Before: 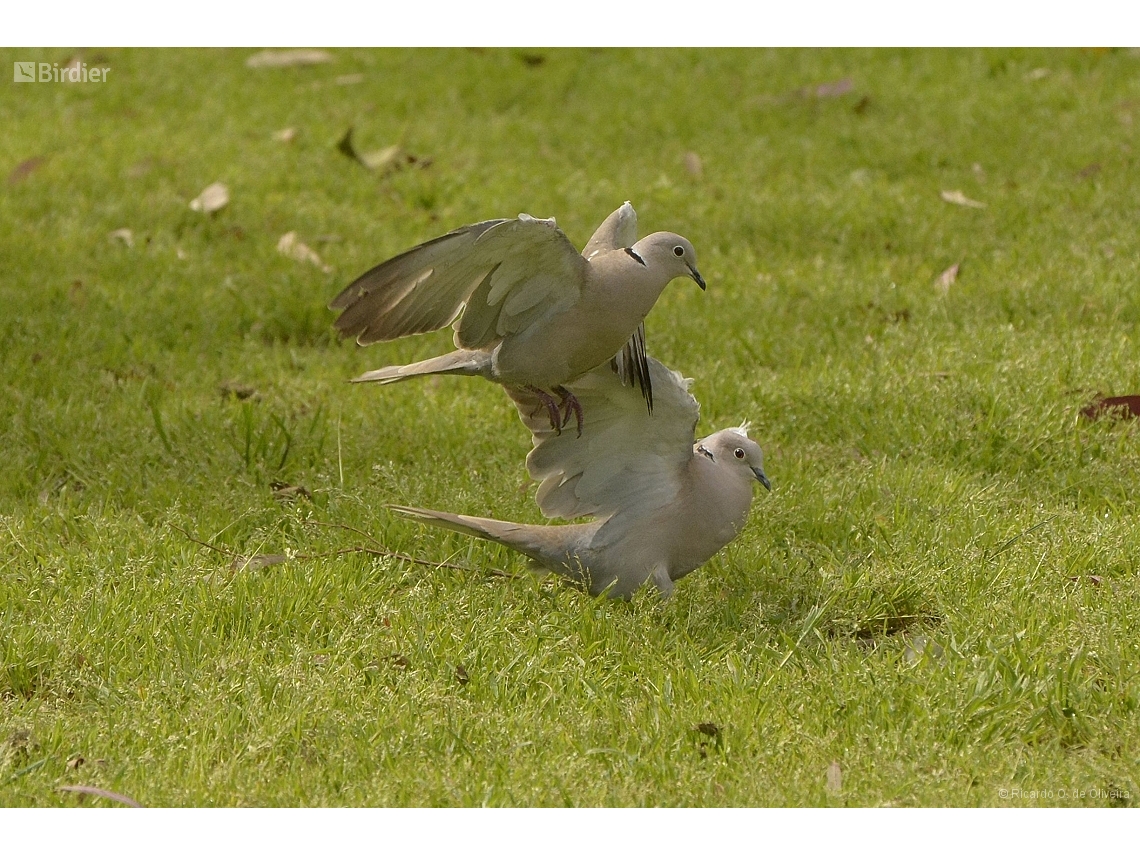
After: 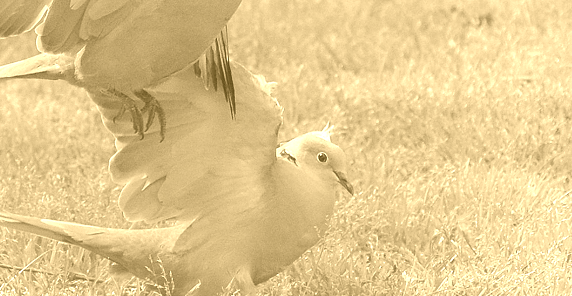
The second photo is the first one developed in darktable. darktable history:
crop: left 36.607%, top 34.735%, right 13.146%, bottom 30.611%
shadows and highlights: shadows -90, highlights 90, soften with gaussian
colorize: hue 36°, source mix 100%
color balance: lift [1, 1.011, 0.999, 0.989], gamma [1.109, 1.045, 1.039, 0.955], gain [0.917, 0.936, 0.952, 1.064], contrast 2.32%, contrast fulcrum 19%, output saturation 101%
